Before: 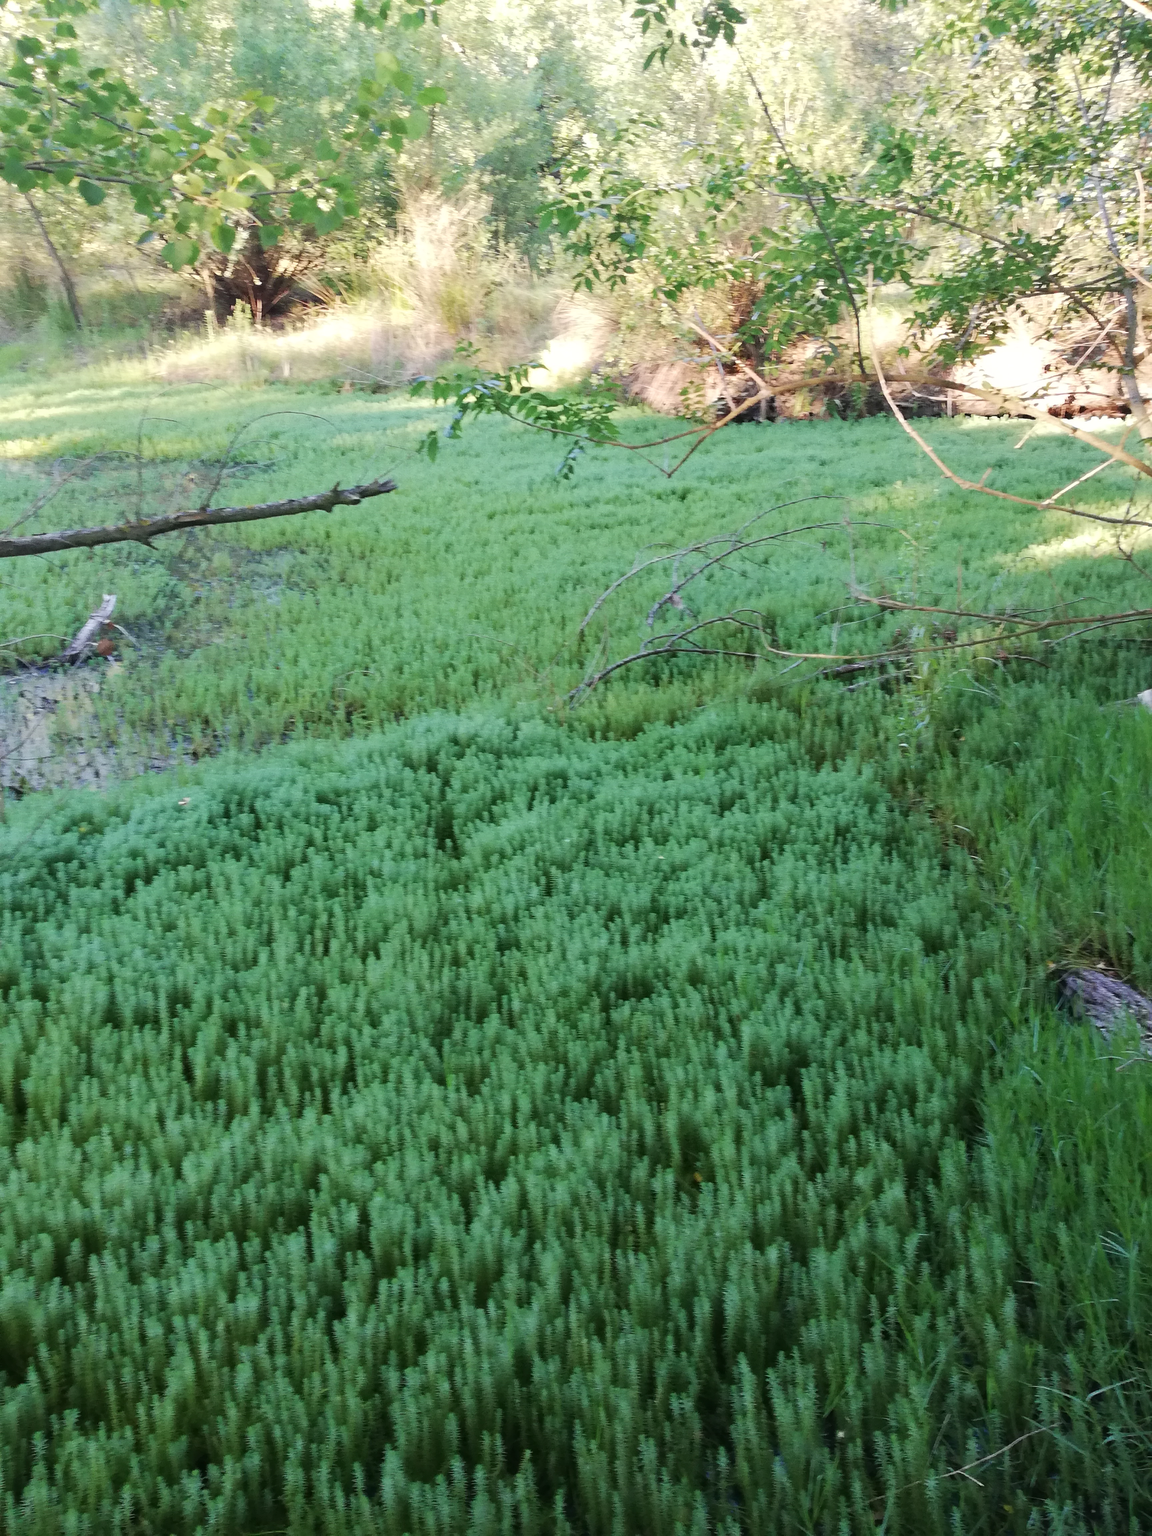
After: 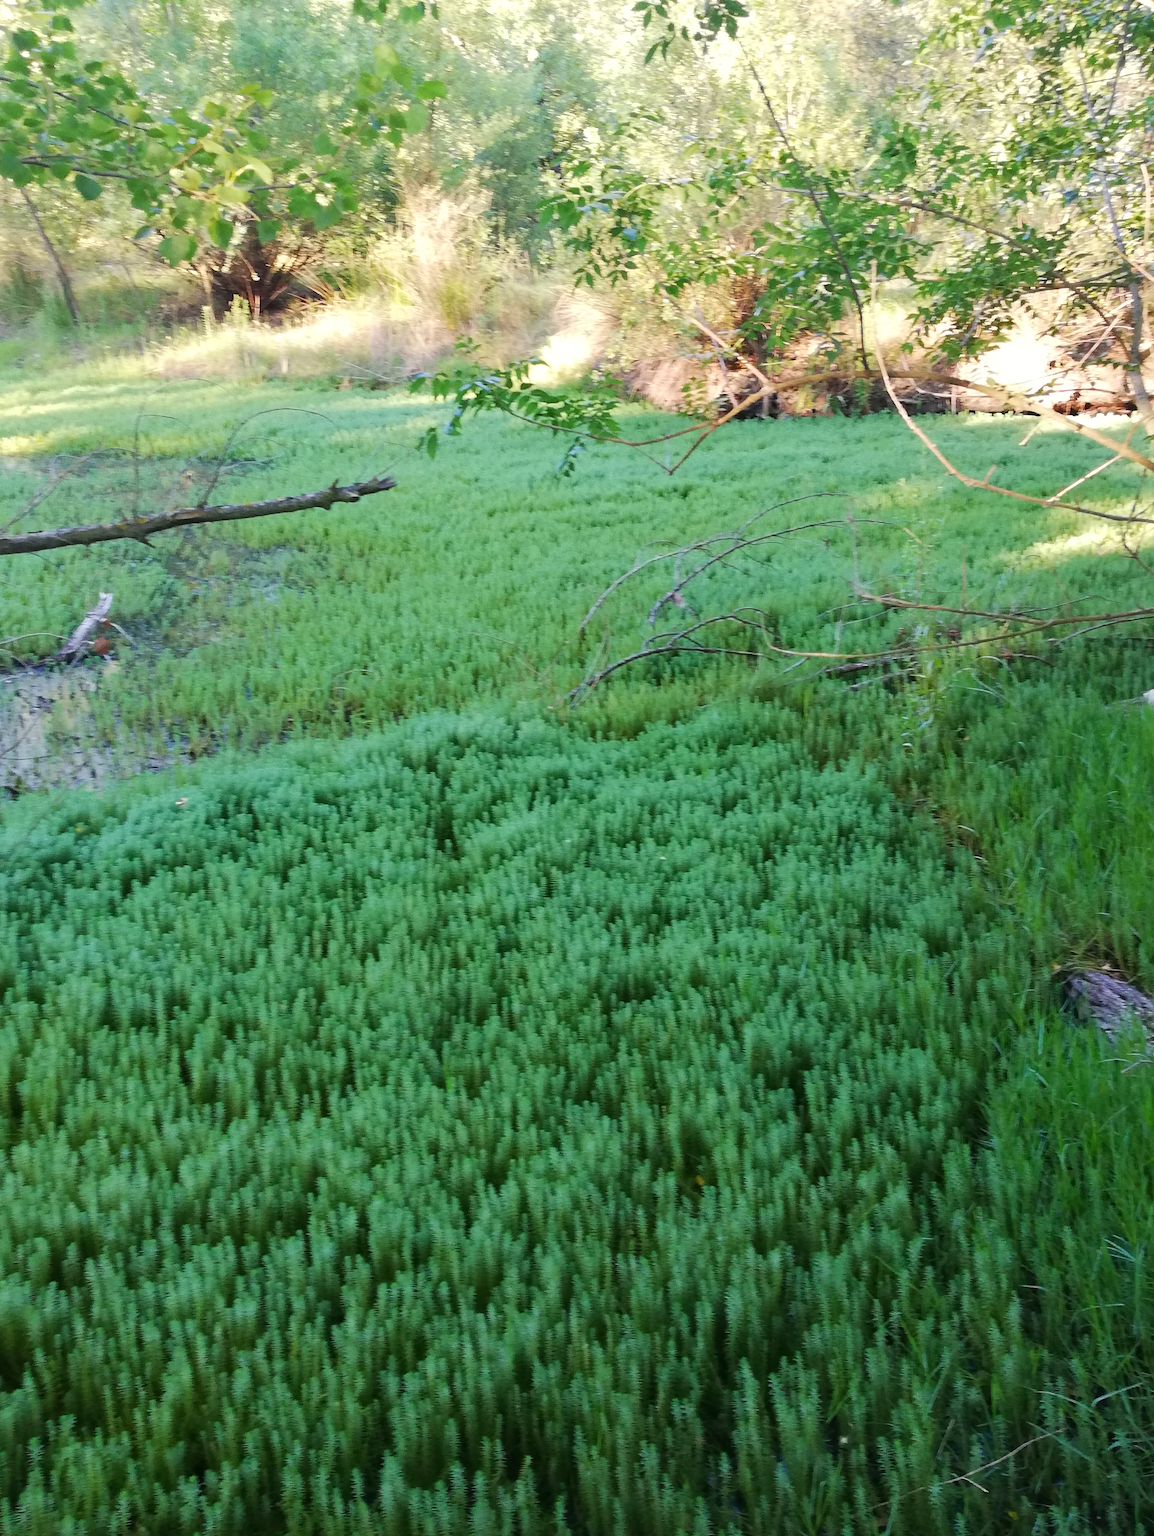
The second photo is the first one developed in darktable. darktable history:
color balance rgb: perceptual saturation grading › global saturation 10%, global vibrance 20%
crop: left 0.434%, top 0.485%, right 0.244%, bottom 0.386%
